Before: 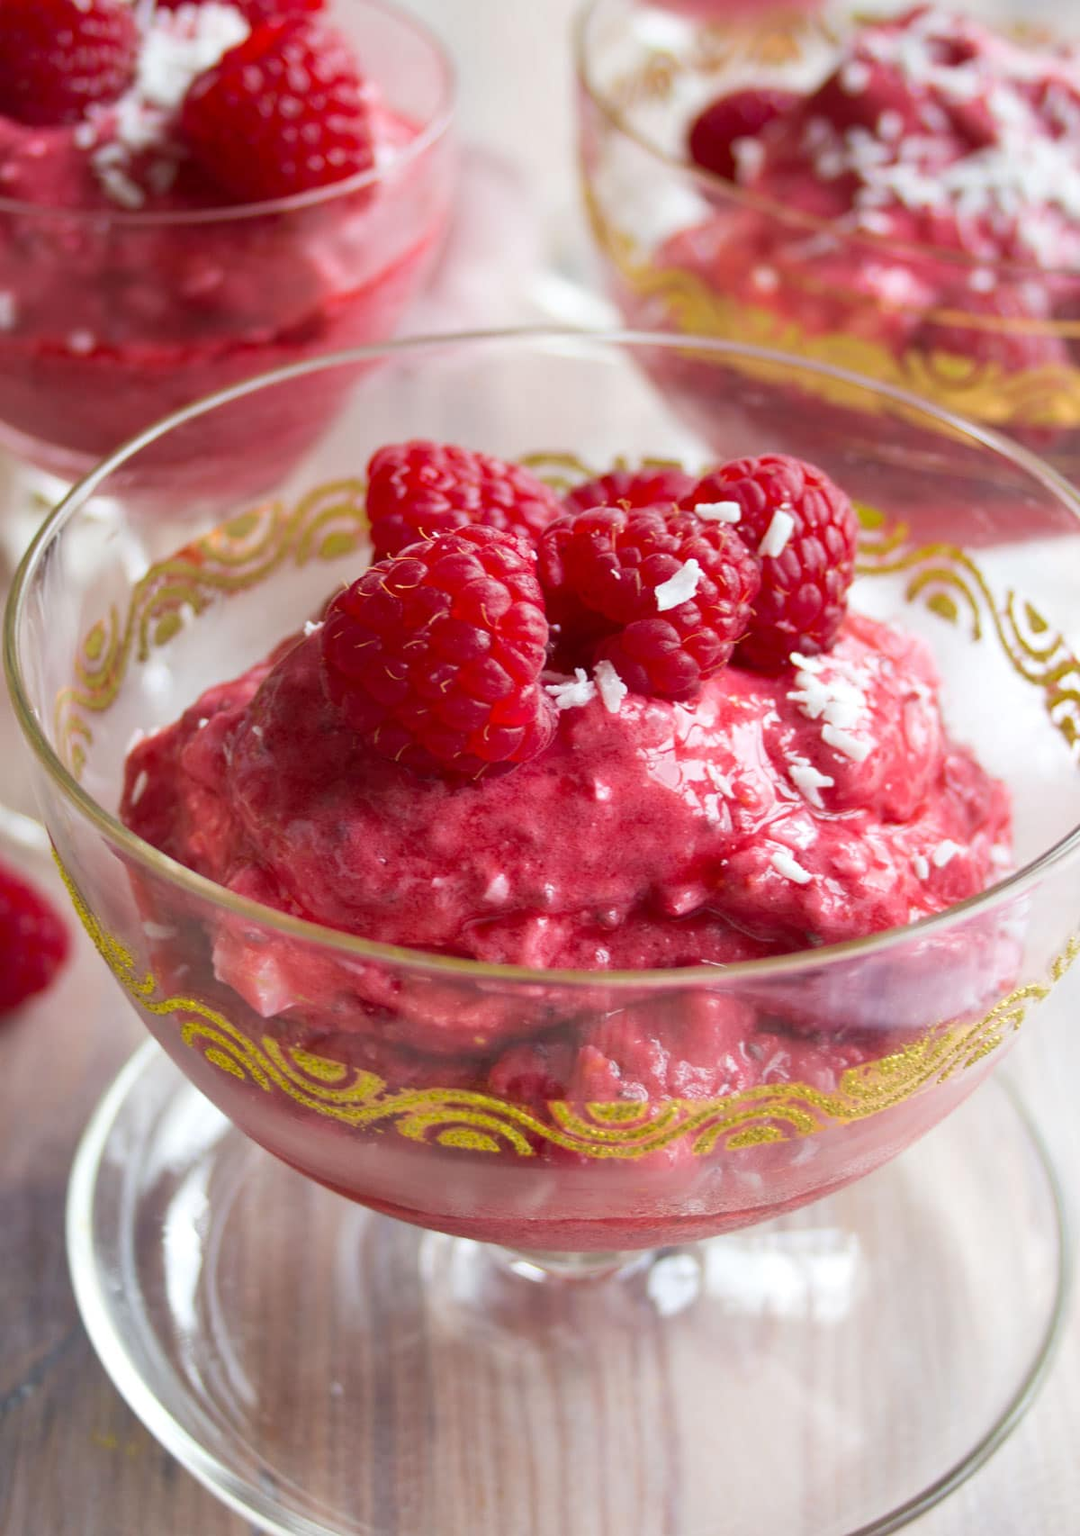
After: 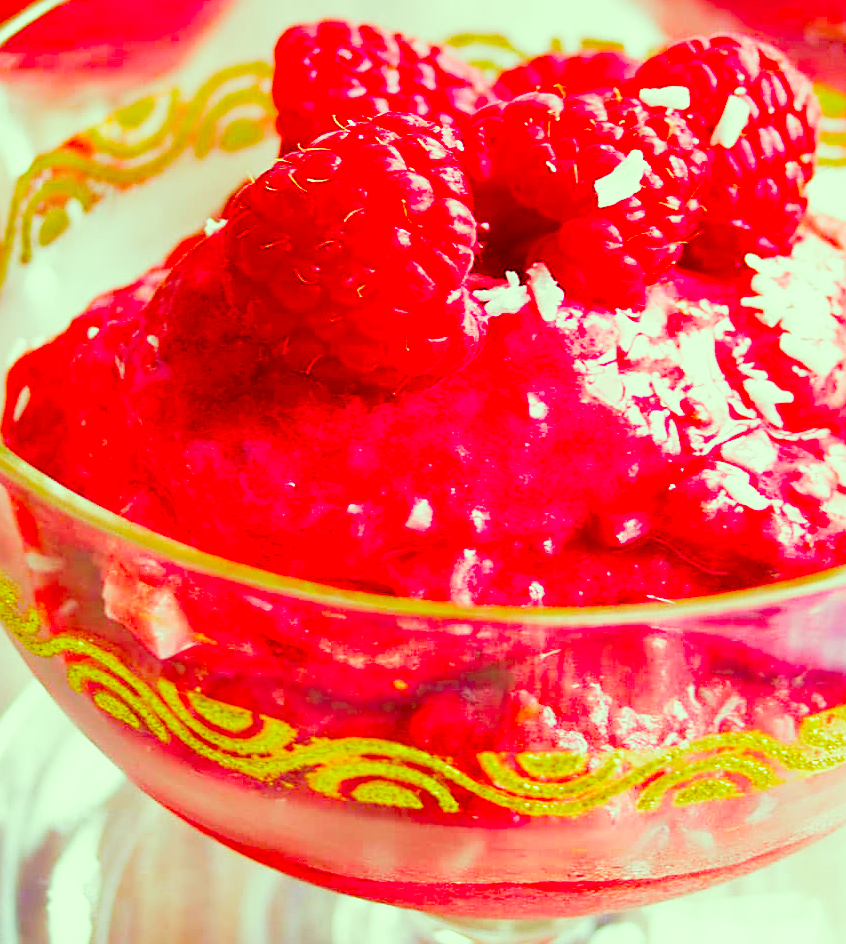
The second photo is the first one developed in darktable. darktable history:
crop: left 11.123%, top 27.61%, right 18.3%, bottom 17.034%
color correction: highlights a* -10.77, highlights b* 9.8, saturation 1.72
filmic rgb: middle gray luminance 9.23%, black relative exposure -10.55 EV, white relative exposure 3.45 EV, threshold 6 EV, target black luminance 0%, hardness 5.98, latitude 59.69%, contrast 1.087, highlights saturation mix 5%, shadows ↔ highlights balance 29.23%, add noise in highlights 0, preserve chrominance no, color science v3 (2019), use custom middle-gray values true, iterations of high-quality reconstruction 0, contrast in highlights soft, enable highlight reconstruction true
color balance: output saturation 110%
sharpen: on, module defaults
color balance rgb: perceptual saturation grading › global saturation 20%, perceptual saturation grading › highlights -25%, perceptual saturation grading › shadows 25%
